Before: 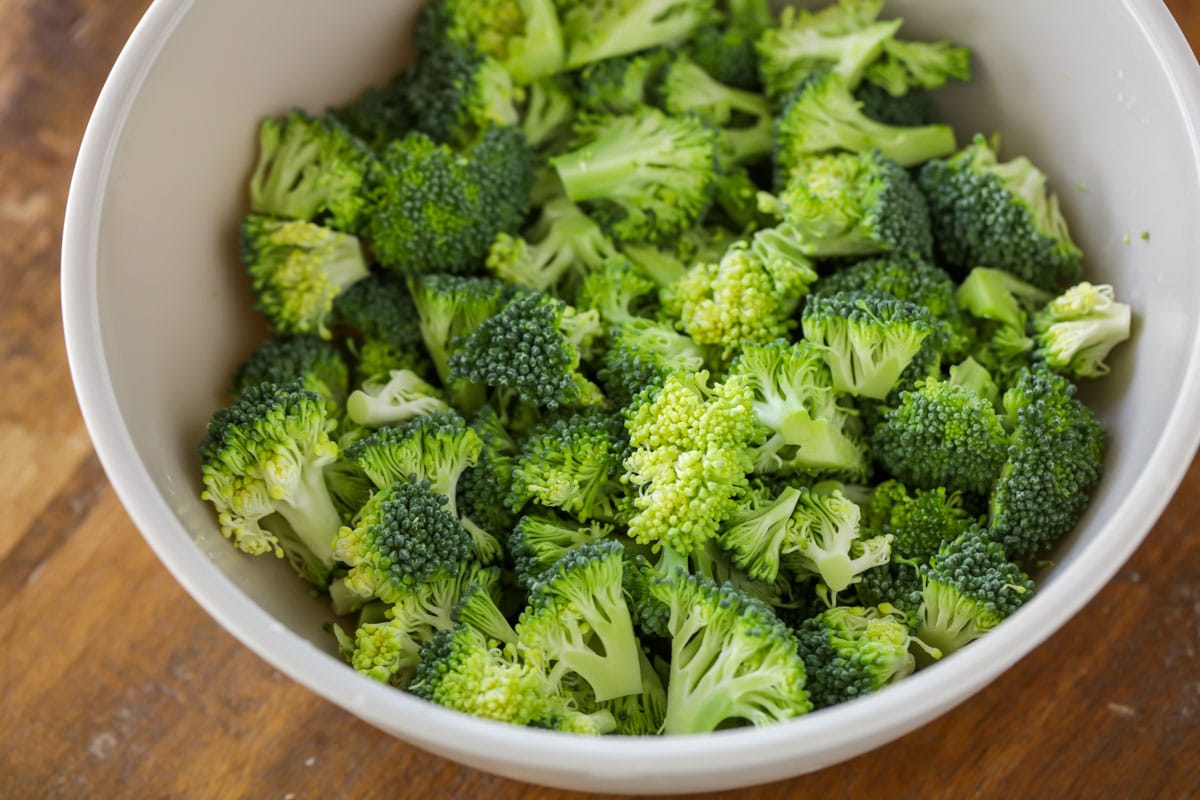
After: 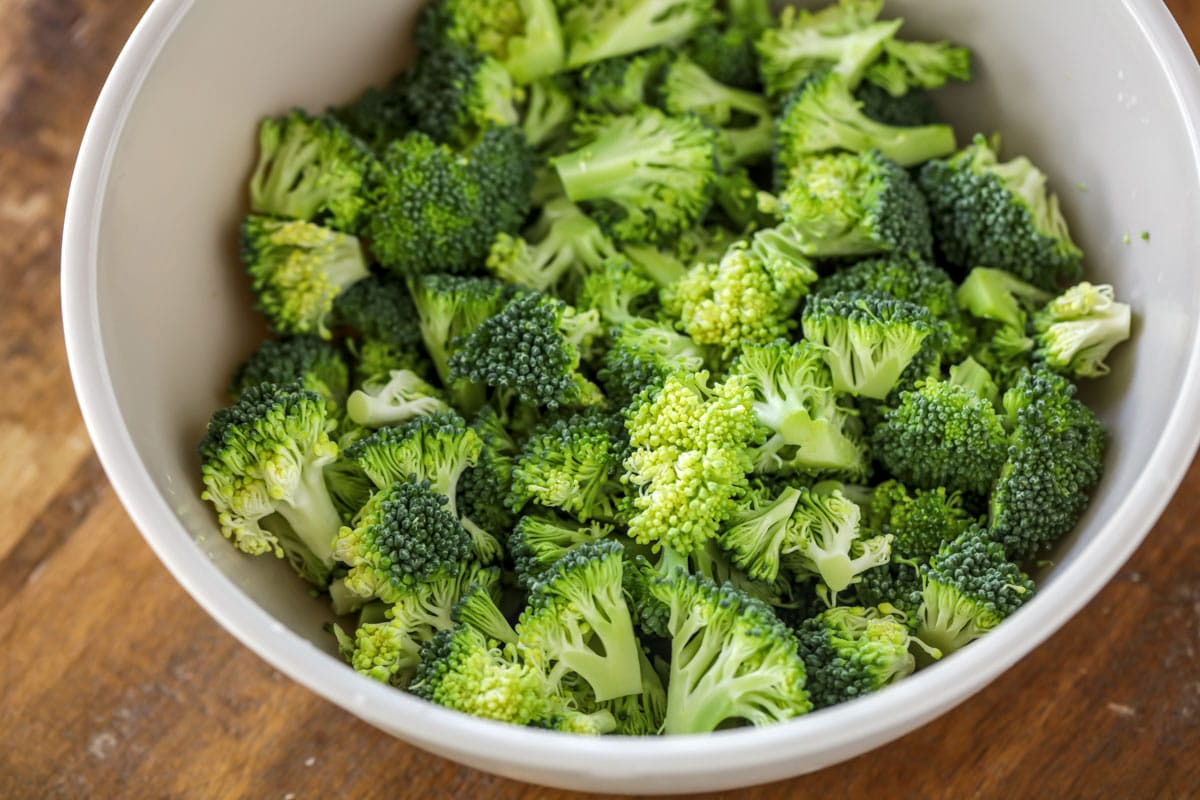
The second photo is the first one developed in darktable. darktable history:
exposure: black level correction -0.003, exposure 0.037 EV, compensate exposure bias true, compensate highlight preservation false
local contrast: detail 130%
